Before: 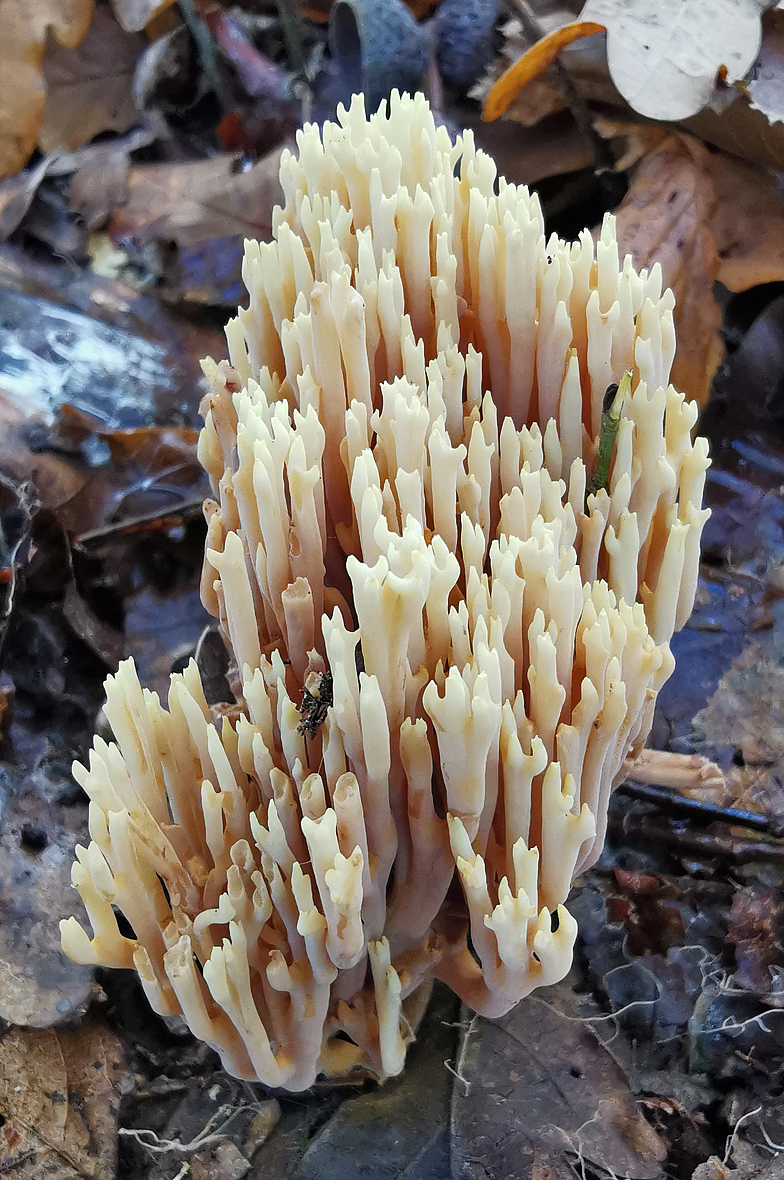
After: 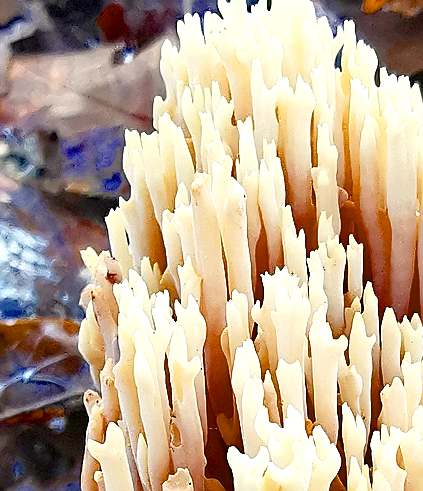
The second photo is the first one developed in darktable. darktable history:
color balance rgb: highlights gain › chroma 2.065%, highlights gain › hue 71.47°, perceptual saturation grading › global saturation 20%, perceptual saturation grading › highlights -24.855%, perceptual saturation grading › shadows 49.632%, global vibrance -7.257%, contrast -12.728%, saturation formula JzAzBz (2021)
exposure: exposure 1 EV, compensate highlight preservation false
crop: left 15.297%, top 9.259%, right 30.629%, bottom 49.121%
sharpen: on, module defaults
